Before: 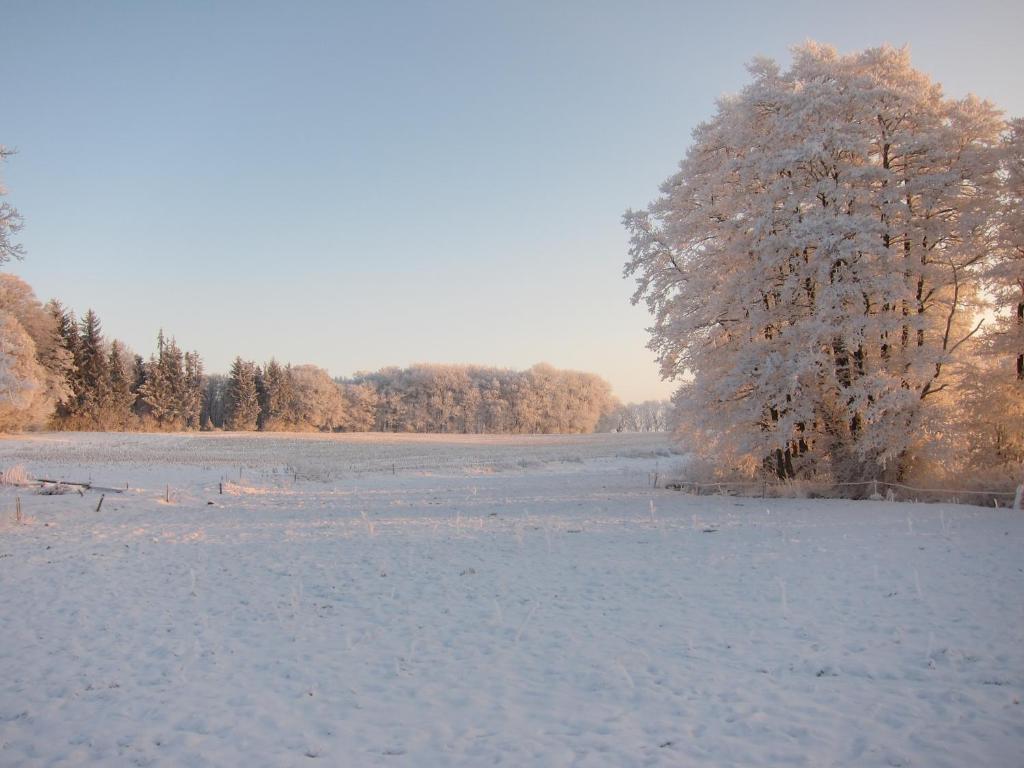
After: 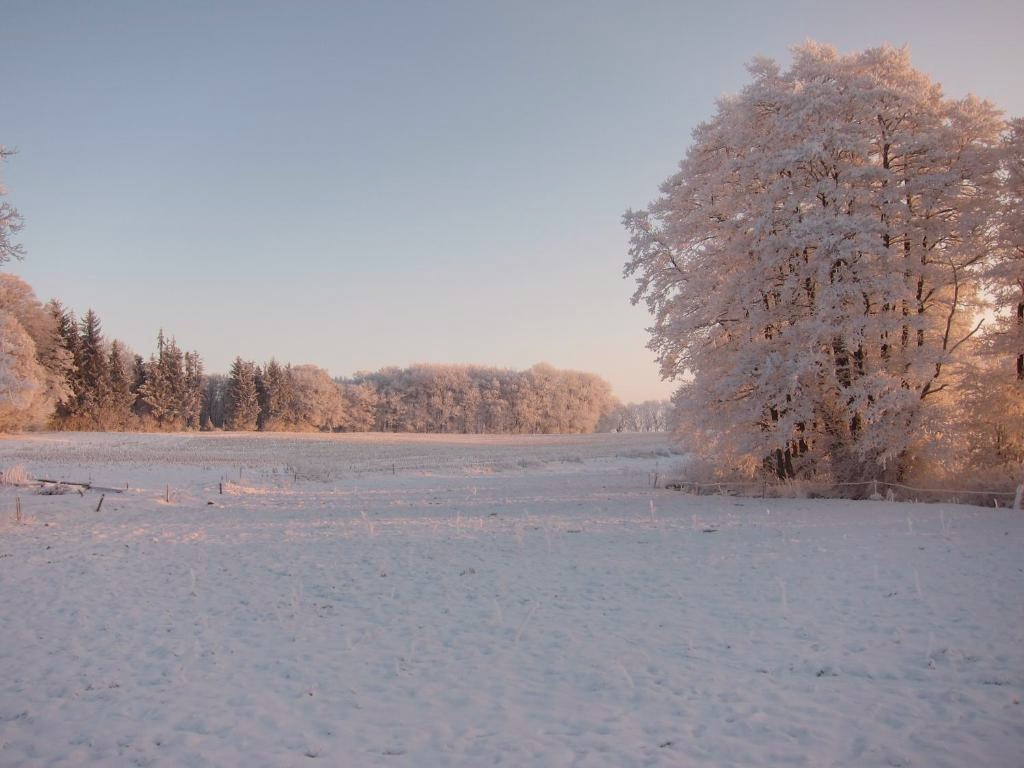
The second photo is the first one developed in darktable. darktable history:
tone curve: curves: ch0 [(0, 0.029) (0.253, 0.237) (1, 0.945)]; ch1 [(0, 0) (0.401, 0.42) (0.442, 0.47) (0.492, 0.498) (0.511, 0.523) (0.557, 0.565) (0.66, 0.683) (1, 1)]; ch2 [(0, 0) (0.394, 0.413) (0.5, 0.5) (0.578, 0.568) (1, 1)], color space Lab, independent channels, preserve colors none
